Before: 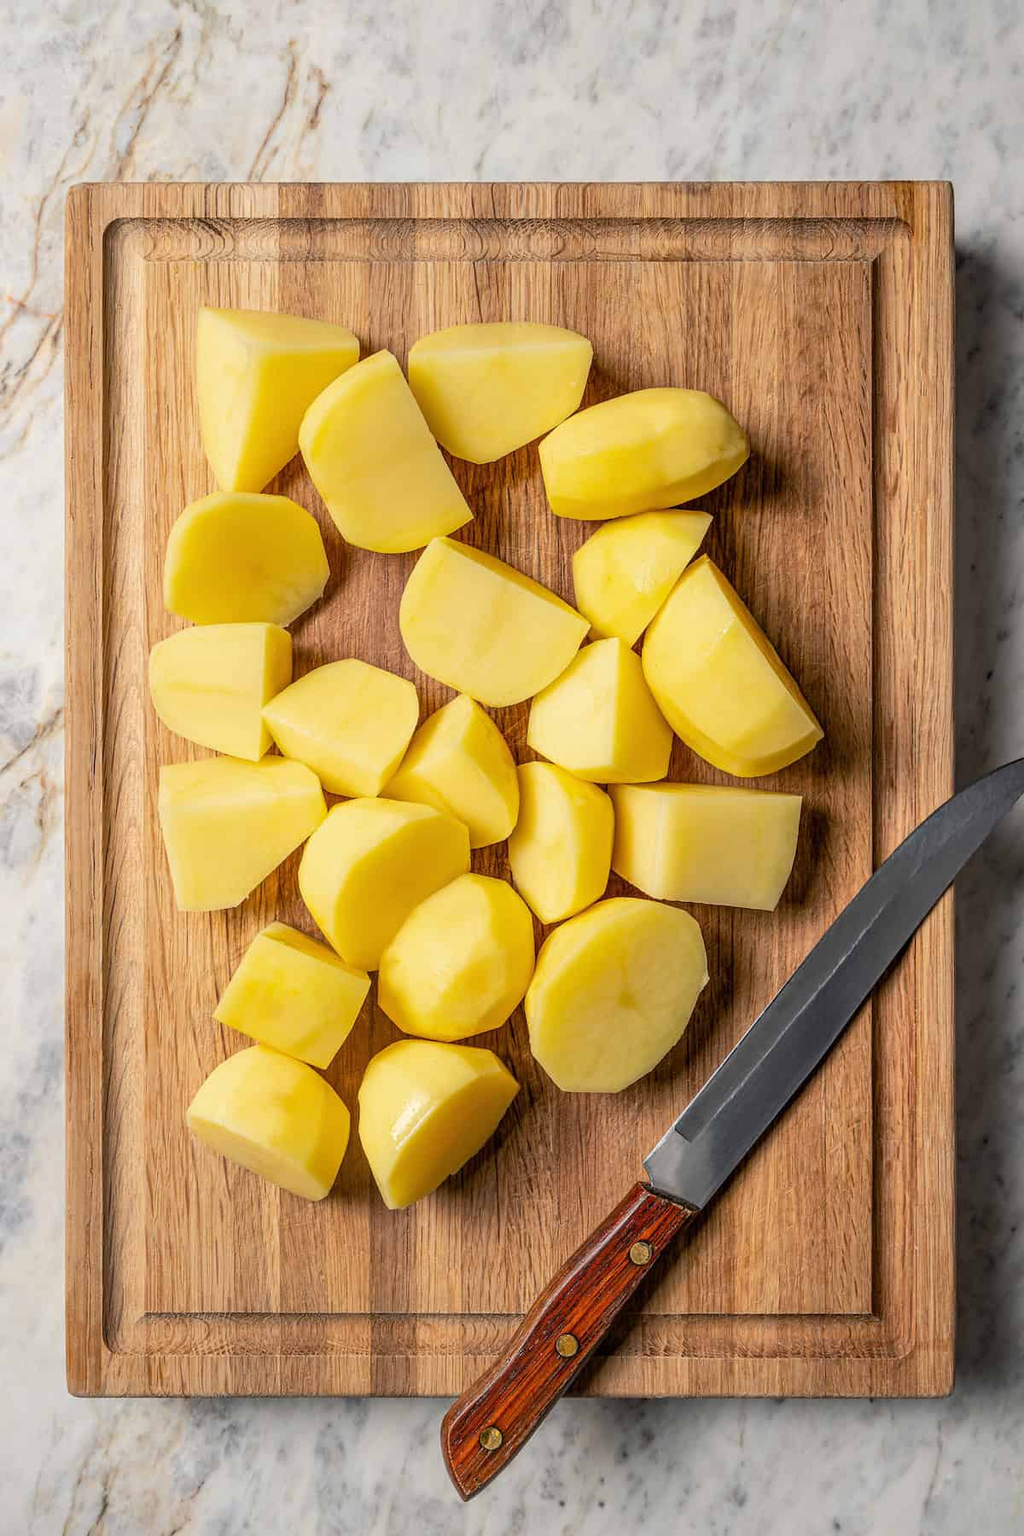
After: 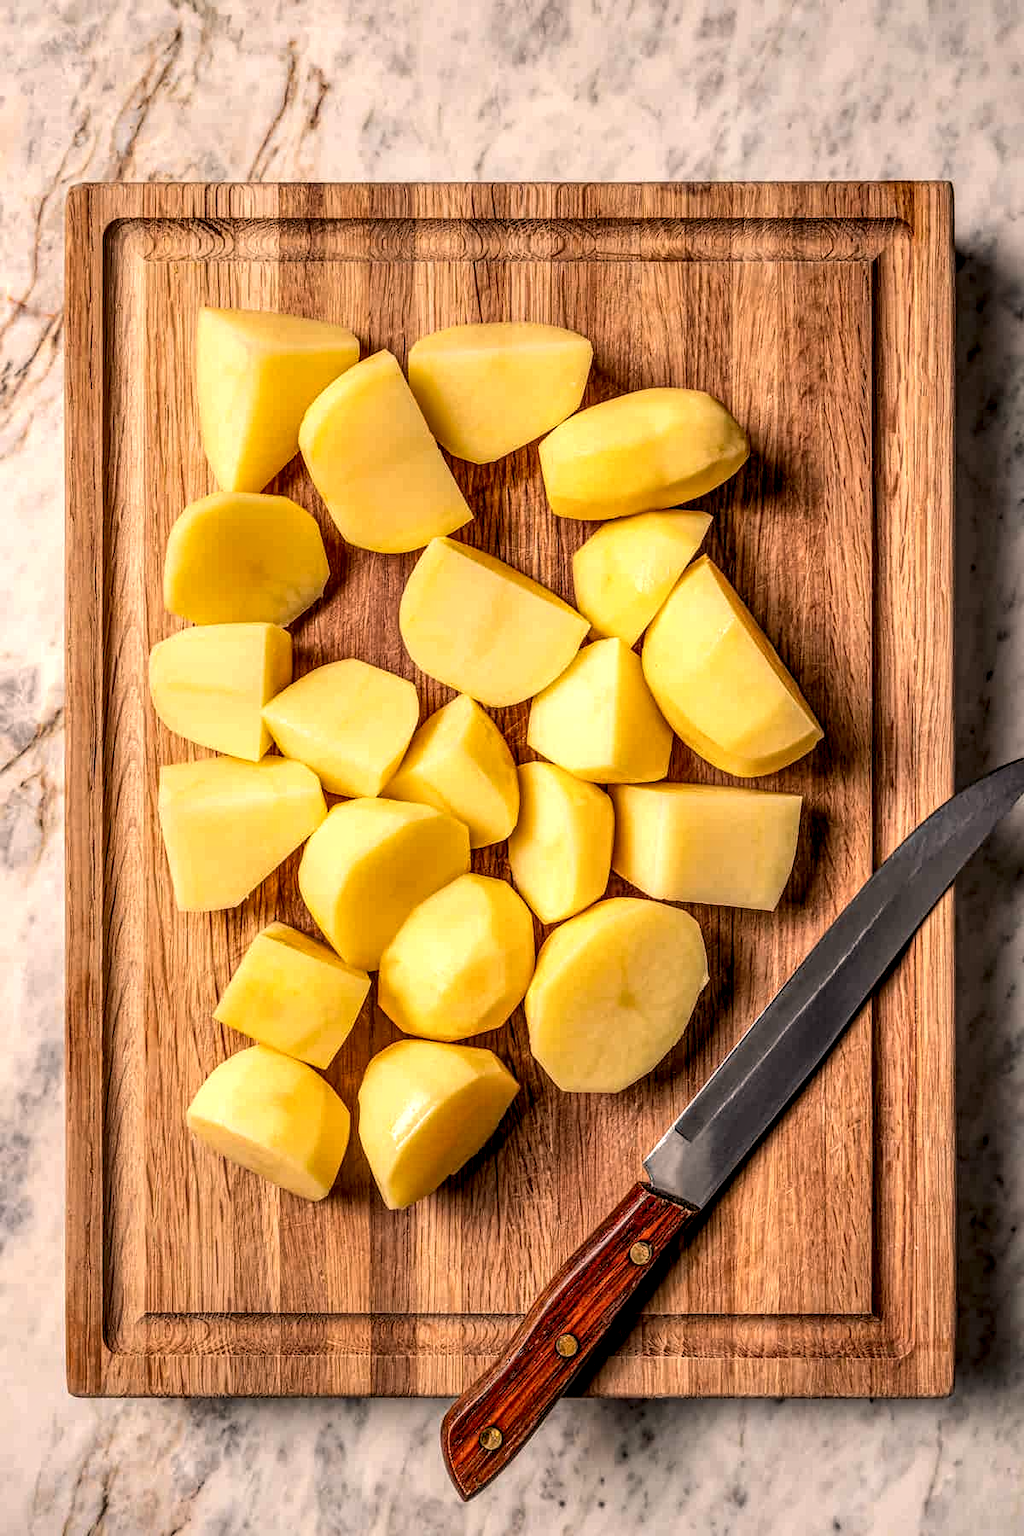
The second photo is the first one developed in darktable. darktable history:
white balance: red 1.127, blue 0.943
shadows and highlights: shadows 52.34, highlights -28.23, soften with gaussian
local contrast: highlights 79%, shadows 56%, detail 175%, midtone range 0.428
